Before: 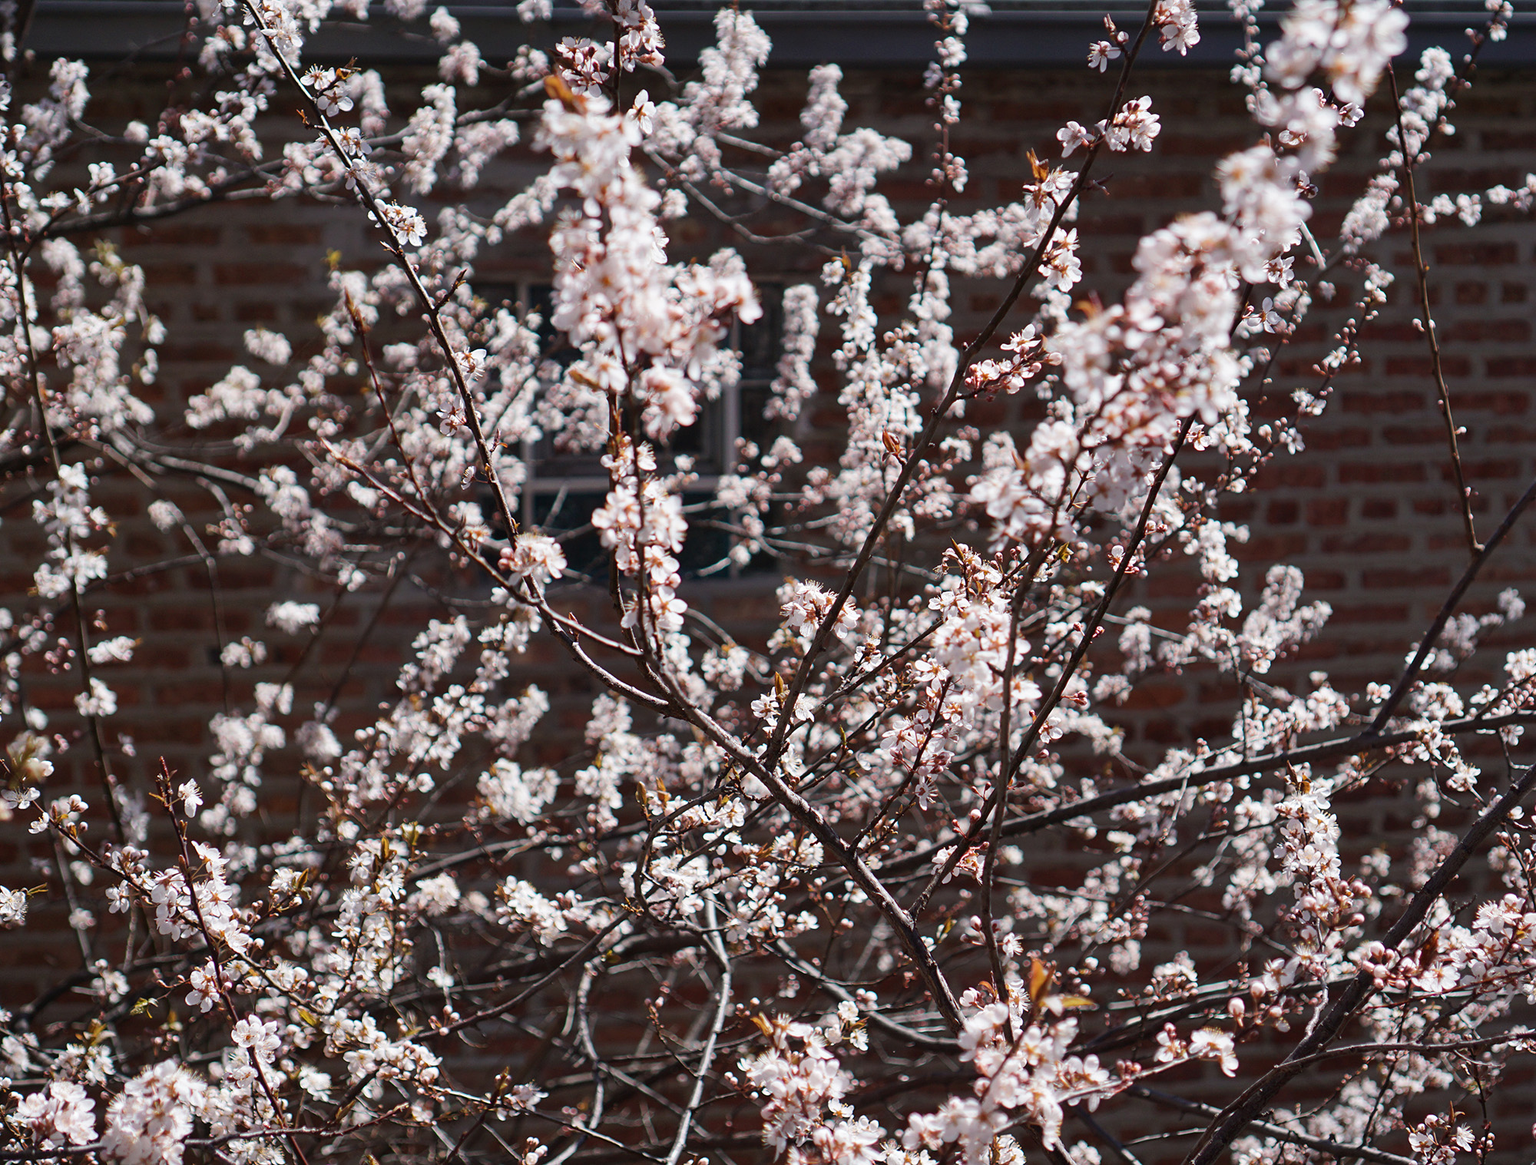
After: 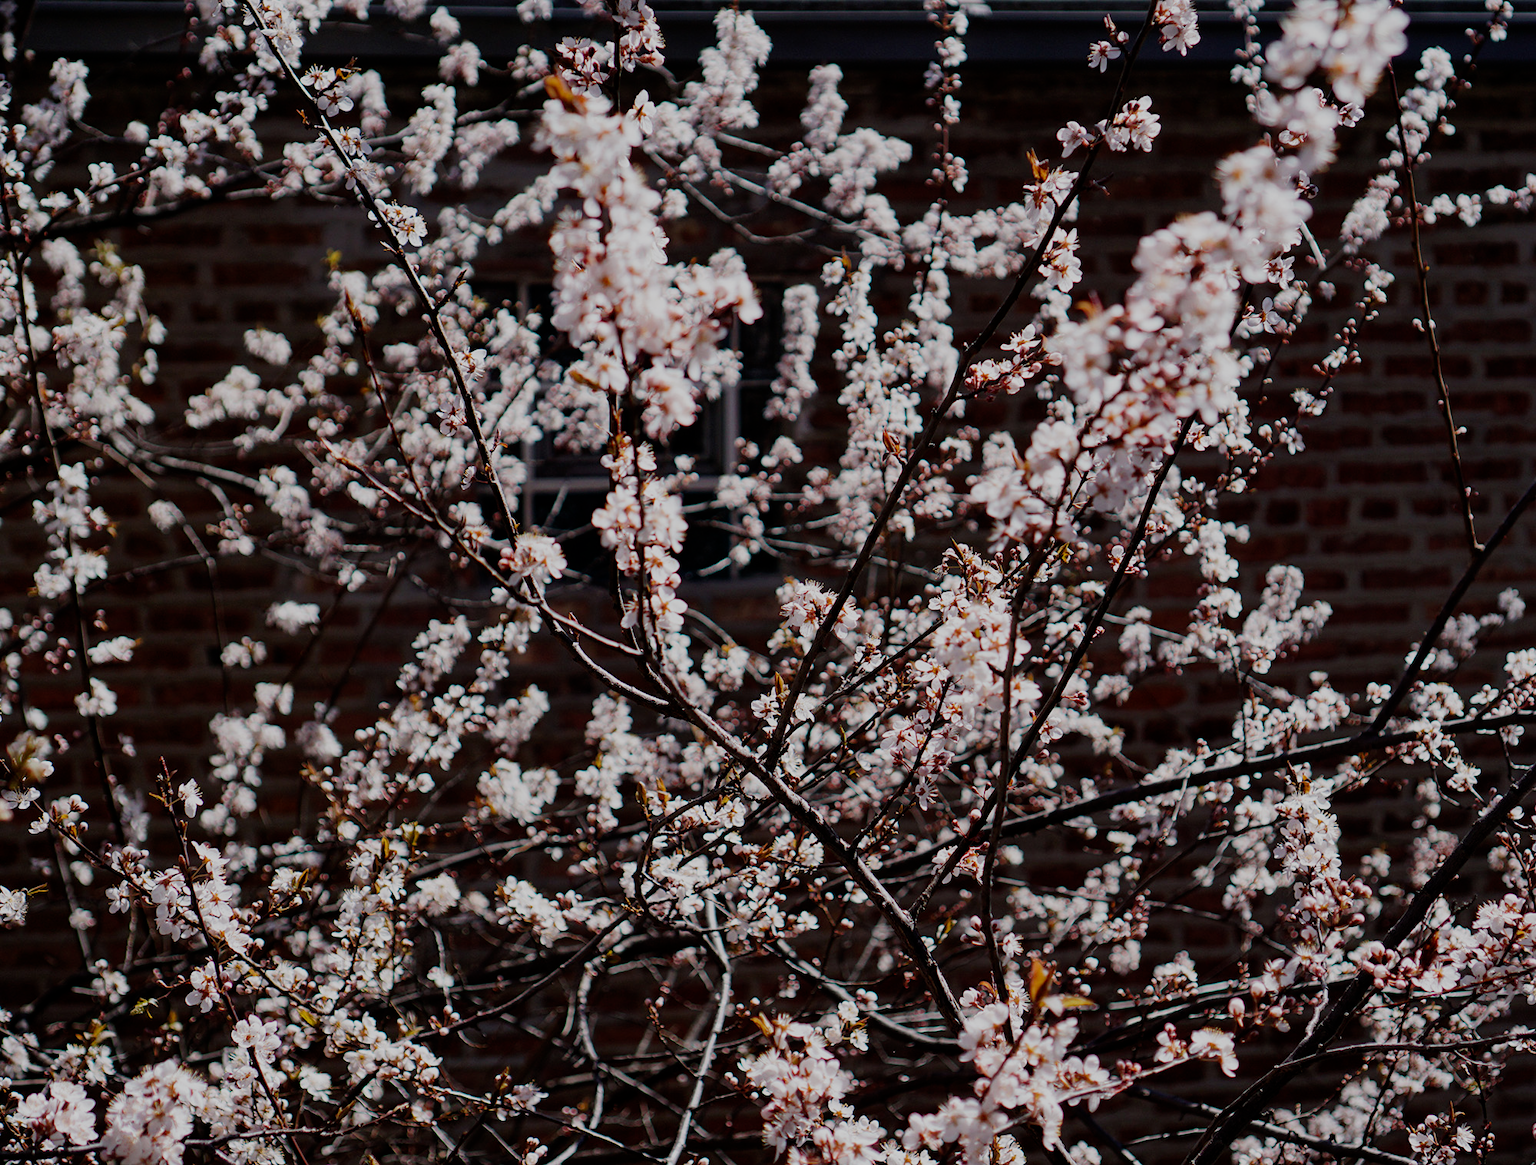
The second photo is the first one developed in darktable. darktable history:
exposure: exposure 0.217 EV, compensate highlight preservation false
filmic rgb: middle gray luminance 29%, black relative exposure -10.3 EV, white relative exposure 5.5 EV, threshold 6 EV, target black luminance 0%, hardness 3.95, latitude 2.04%, contrast 1.132, highlights saturation mix 5%, shadows ↔ highlights balance 15.11%, preserve chrominance no, color science v3 (2019), use custom middle-gray values true, iterations of high-quality reconstruction 0, enable highlight reconstruction true
